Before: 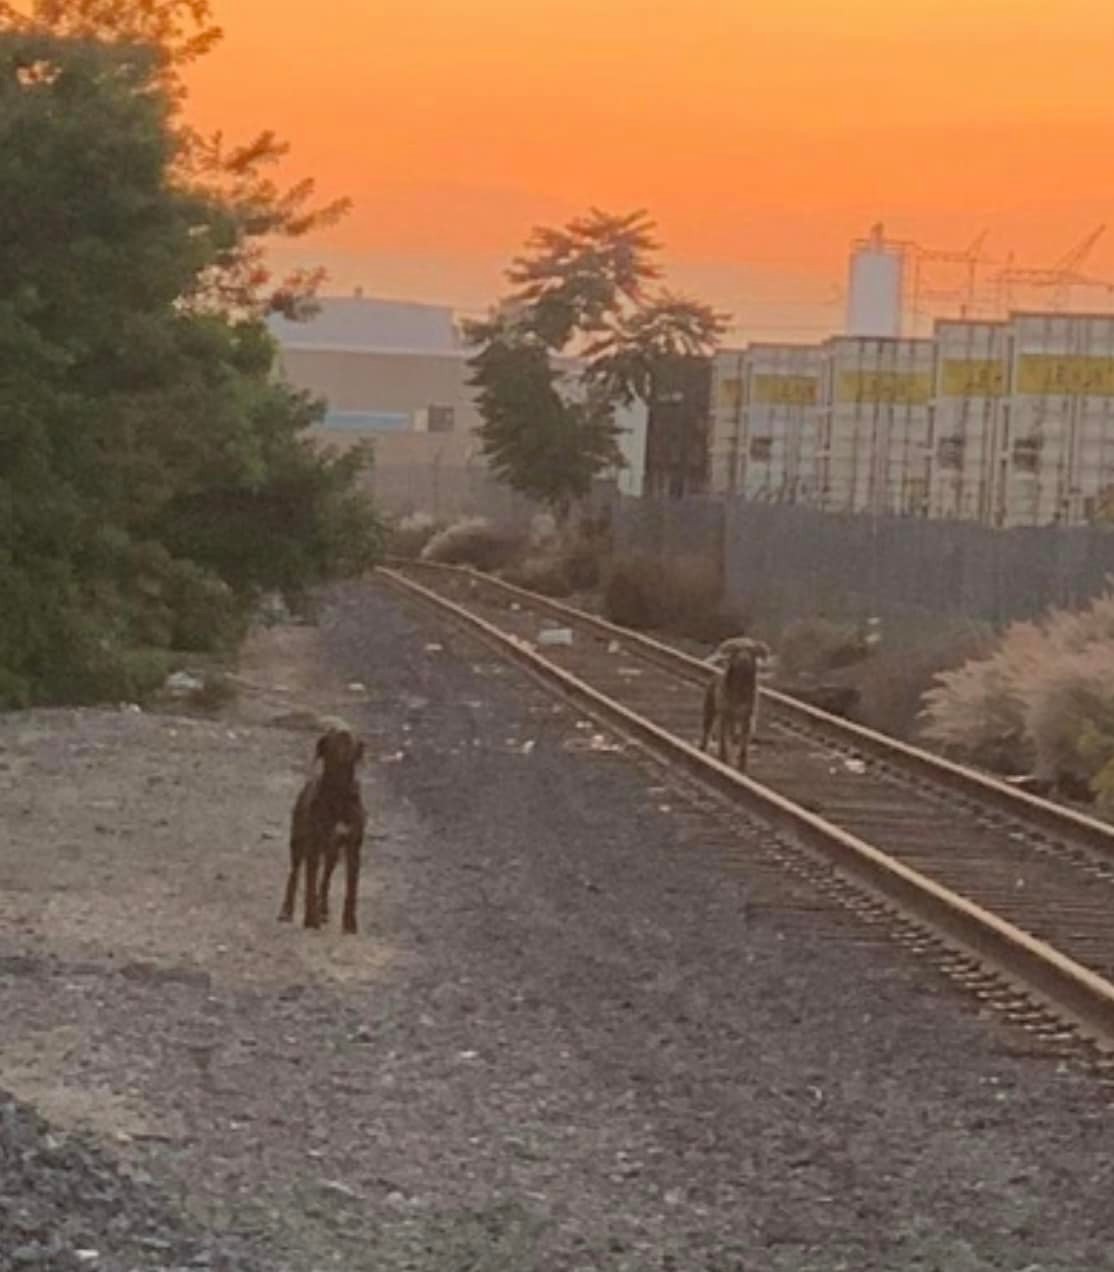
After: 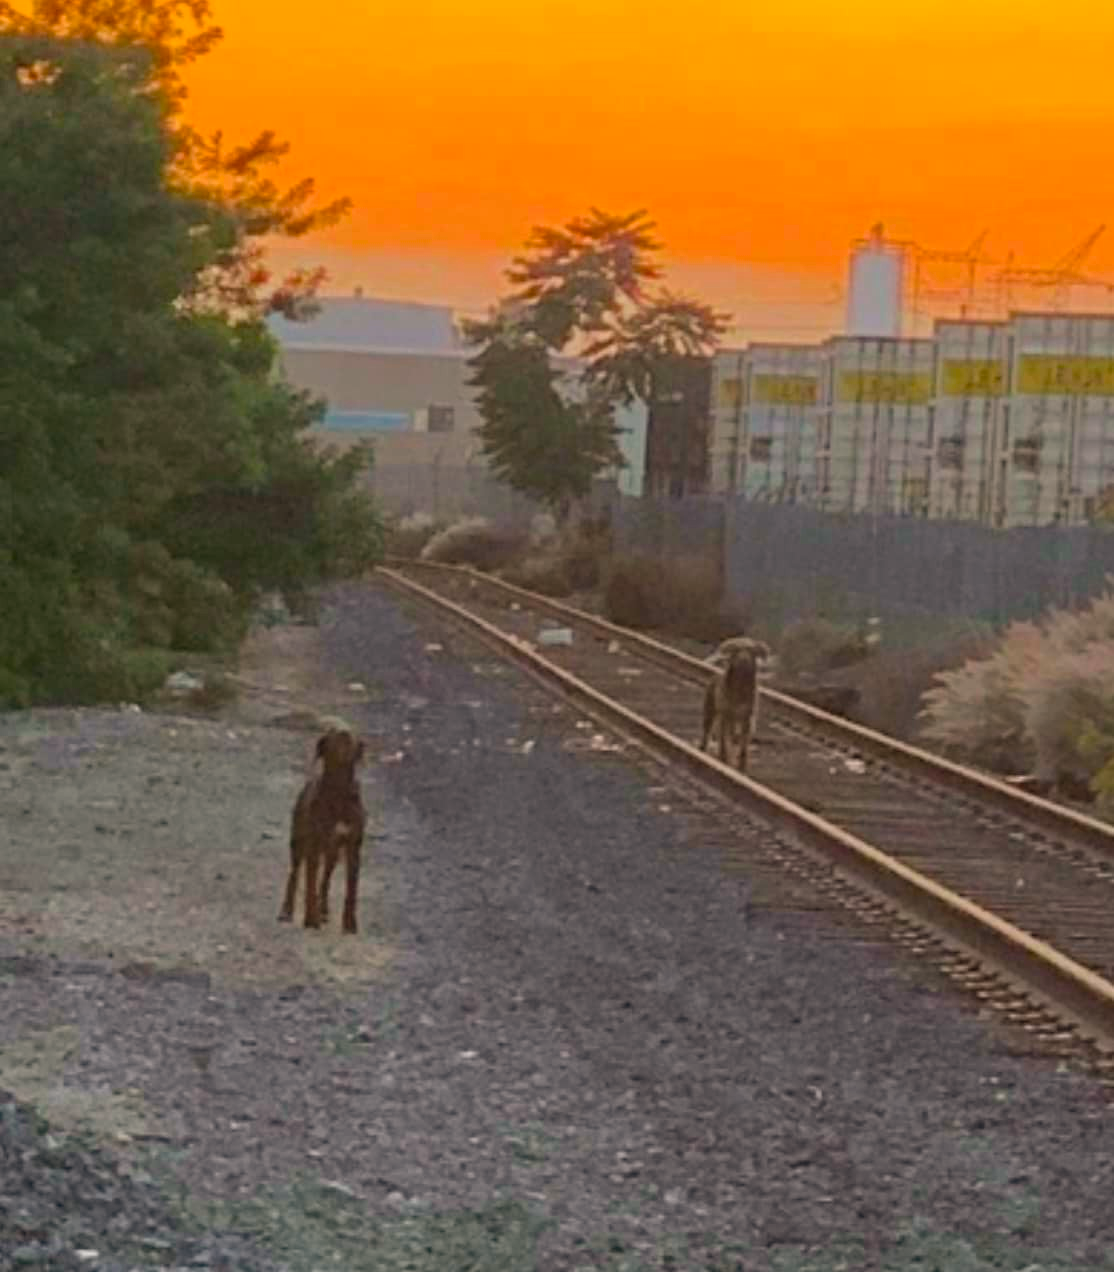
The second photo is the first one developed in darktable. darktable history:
color balance rgb: linear chroma grading › global chroma 14.689%, perceptual saturation grading › global saturation 25.335%, global vibrance 14.589%
haze removal: compatibility mode true, adaptive false
